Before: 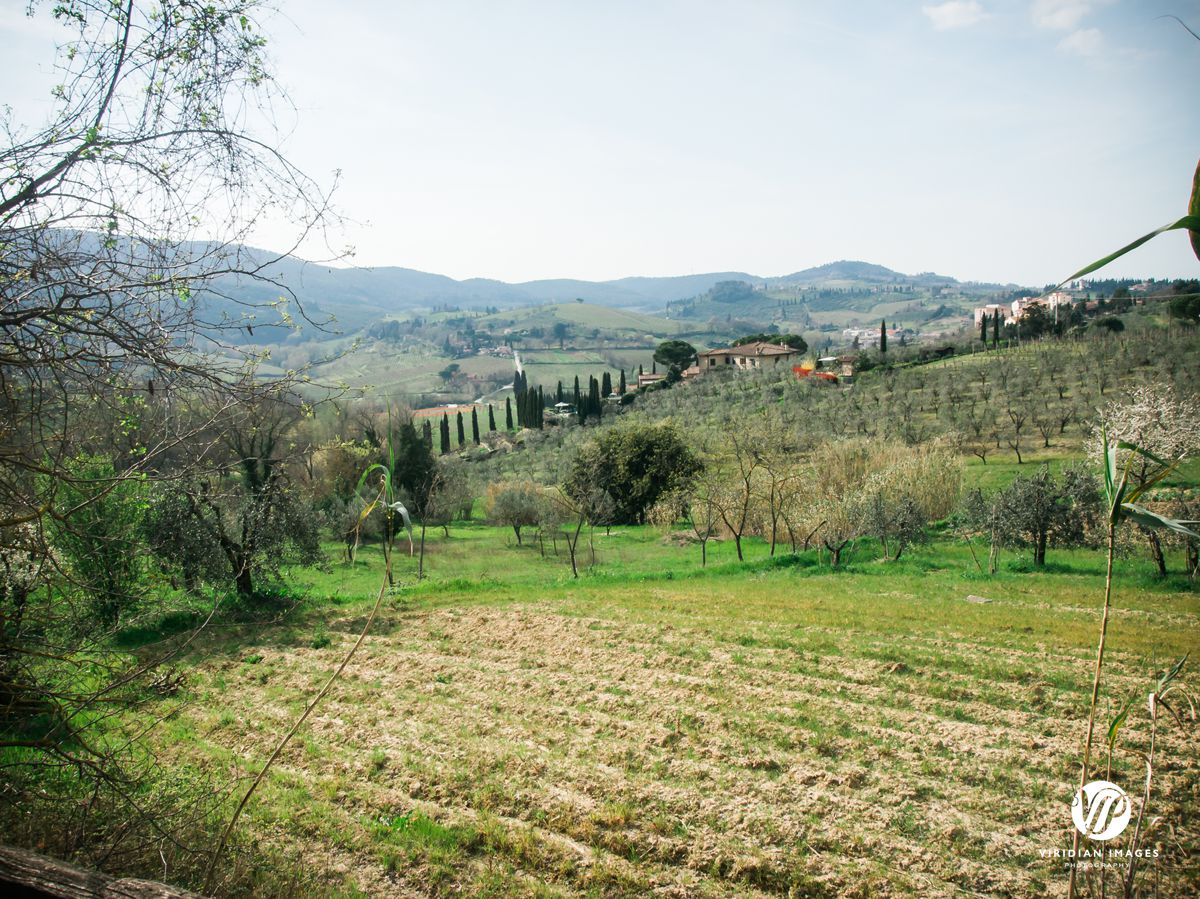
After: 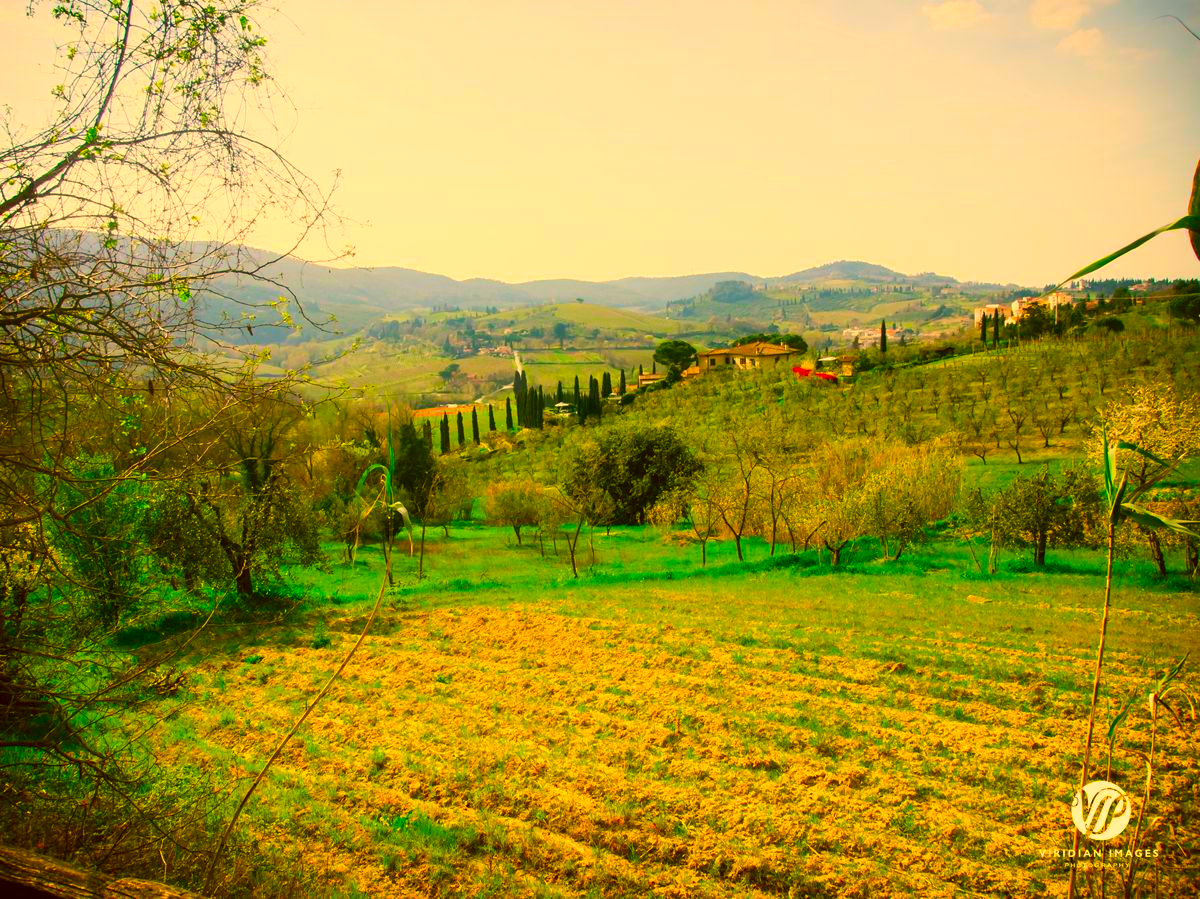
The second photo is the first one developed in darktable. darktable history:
color correction: highlights a* 10.44, highlights b* 30.04, shadows a* 2.73, shadows b* 17.51, saturation 1.72
color balance rgb: linear chroma grading › global chroma 15%, perceptual saturation grading › global saturation 30%
